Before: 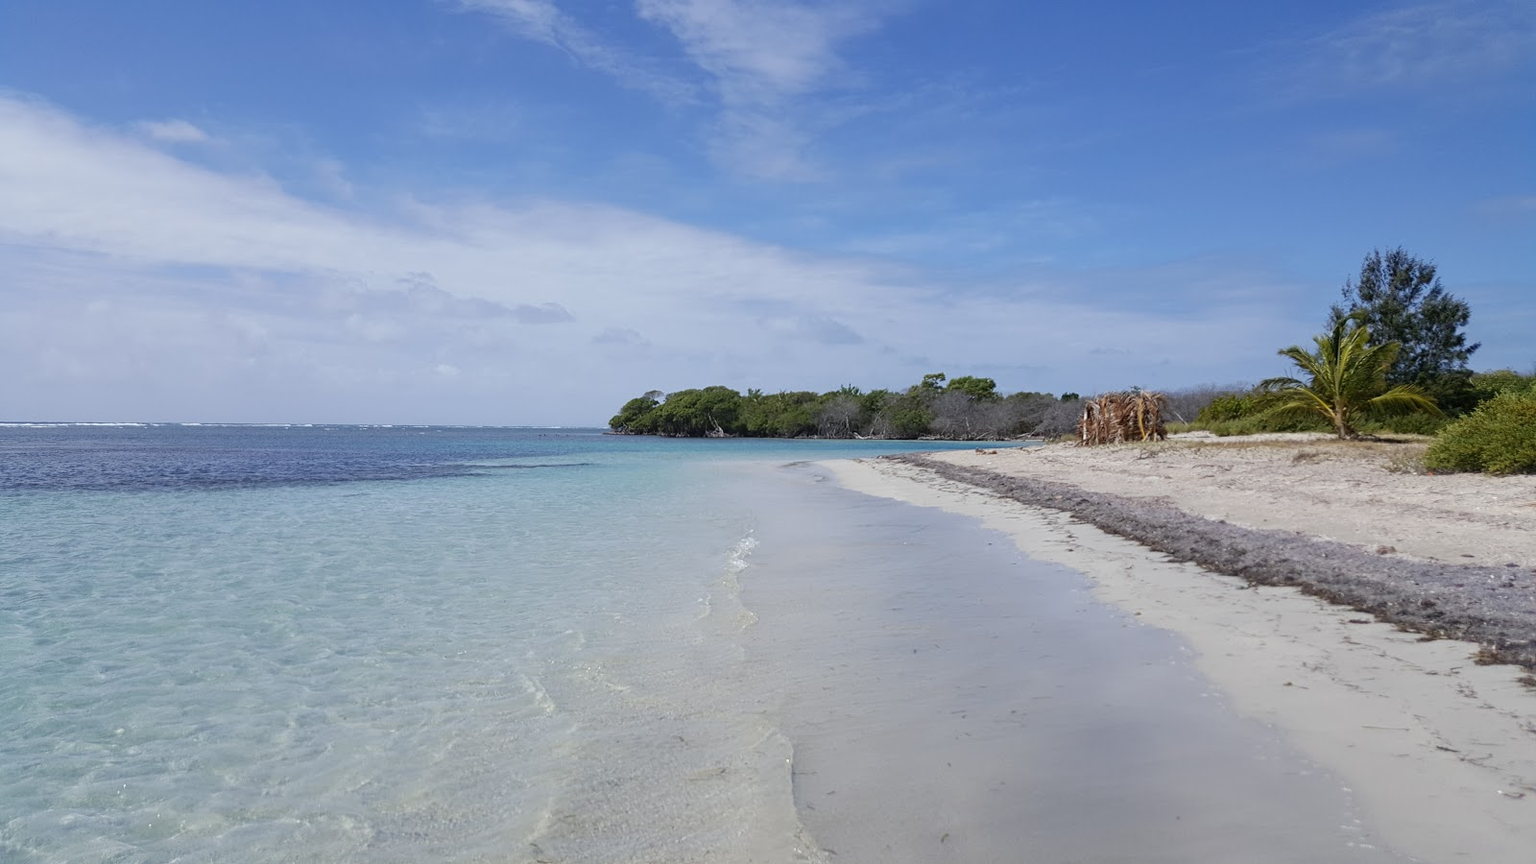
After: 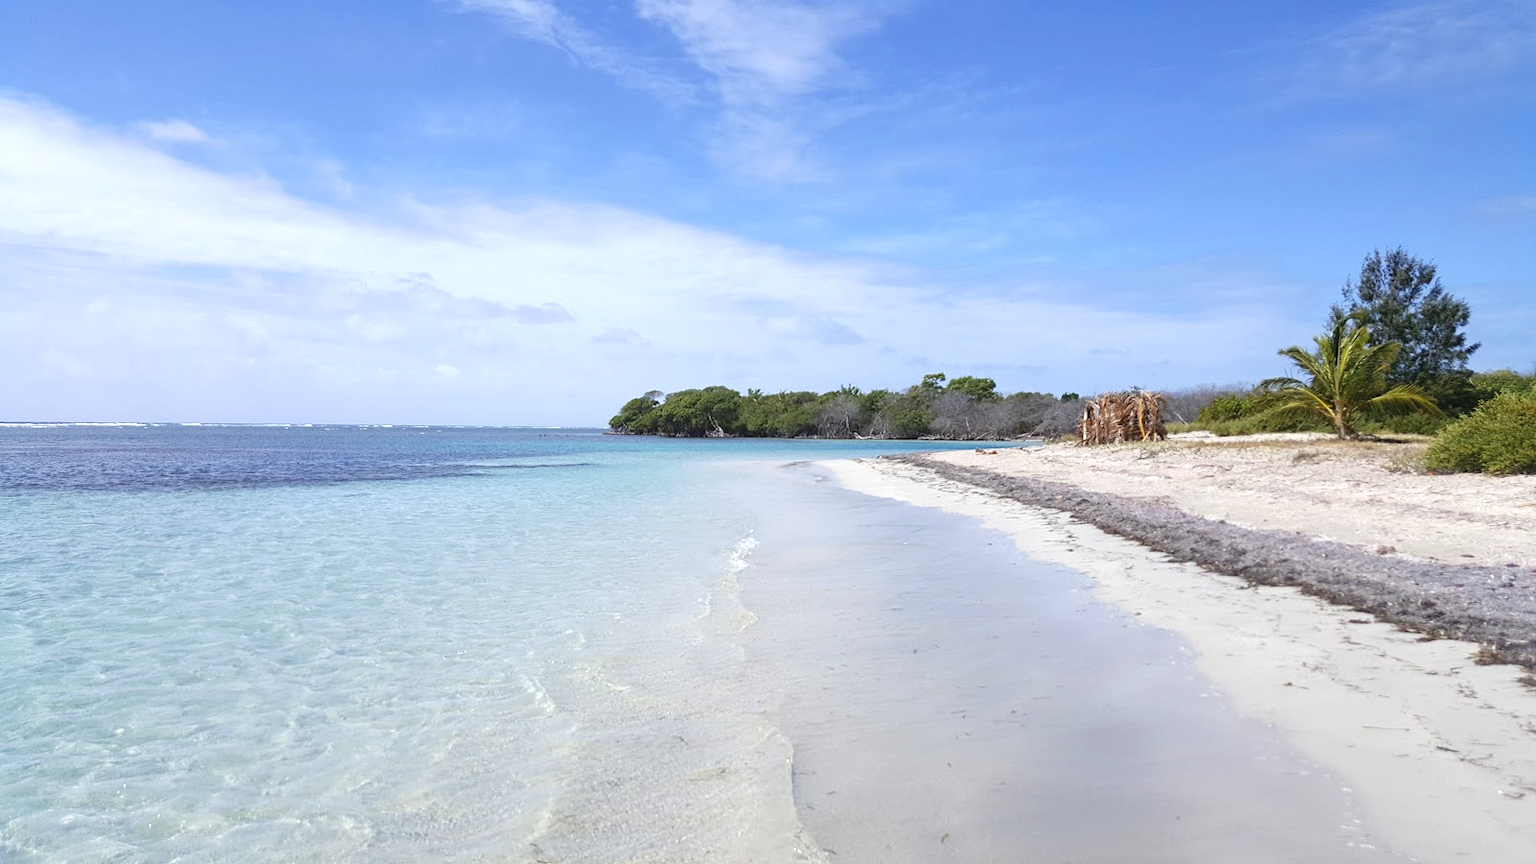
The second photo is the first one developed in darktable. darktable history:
exposure: black level correction -0.002, exposure 0.713 EV, compensate highlight preservation false
